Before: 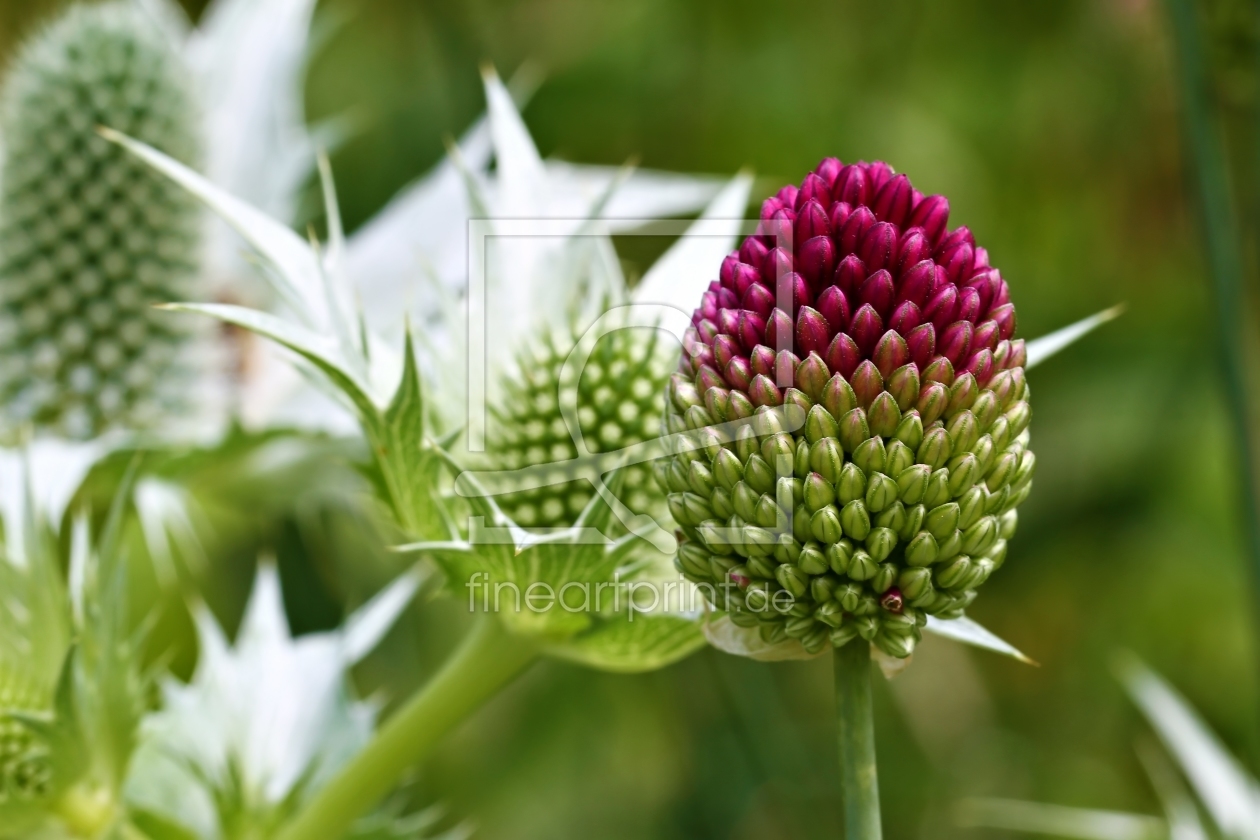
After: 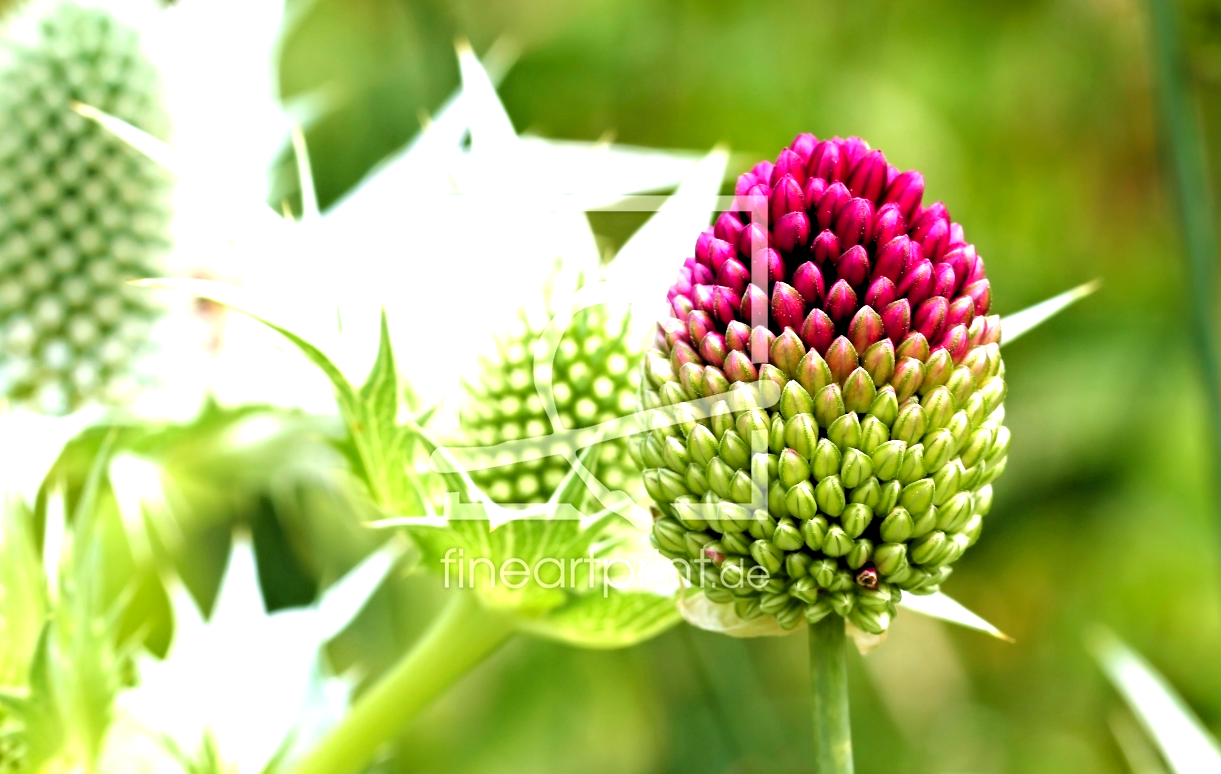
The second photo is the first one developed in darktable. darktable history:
tone equalizer: -8 EV -1.08 EV, -7 EV -1.03 EV, -6 EV -0.899 EV, -5 EV -0.553 EV, -3 EV 0.571 EV, -2 EV 0.839 EV, -1 EV 1.01 EV, +0 EV 1.06 EV
crop: left 2.056%, top 2.961%, right 1.018%, bottom 4.871%
sharpen: radius 2.889, amount 0.857, threshold 47.284
levels: levels [0.044, 0.416, 0.908]
